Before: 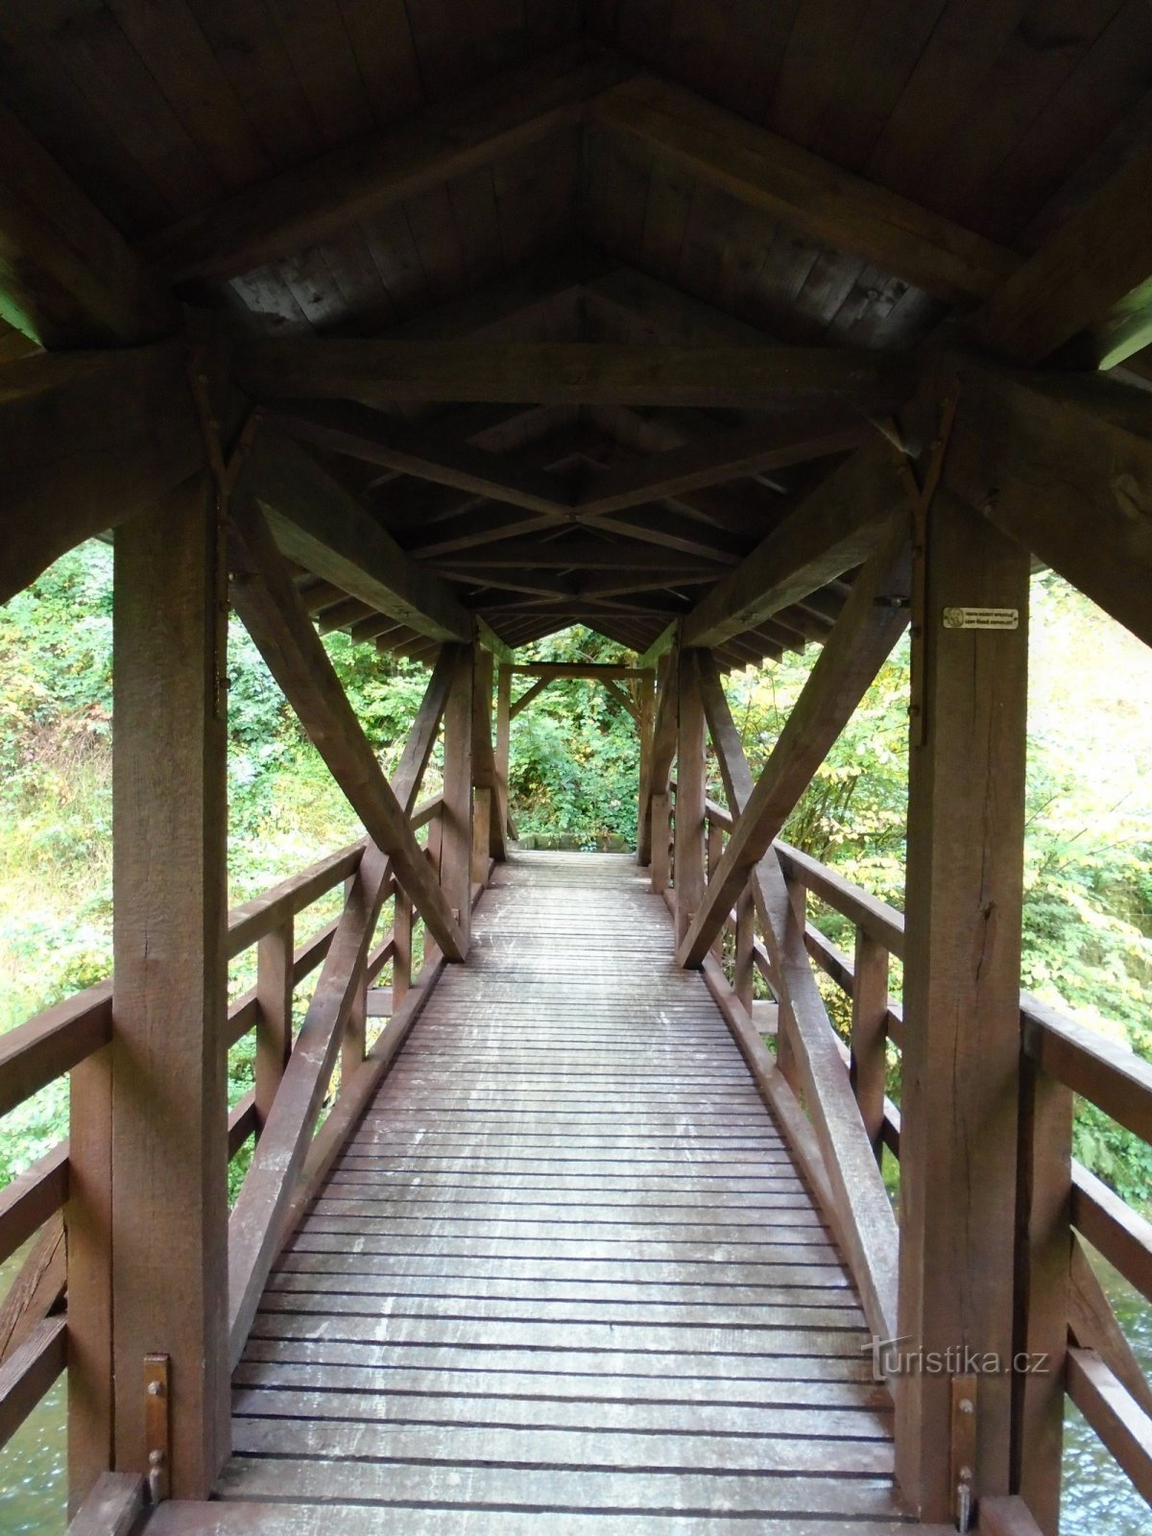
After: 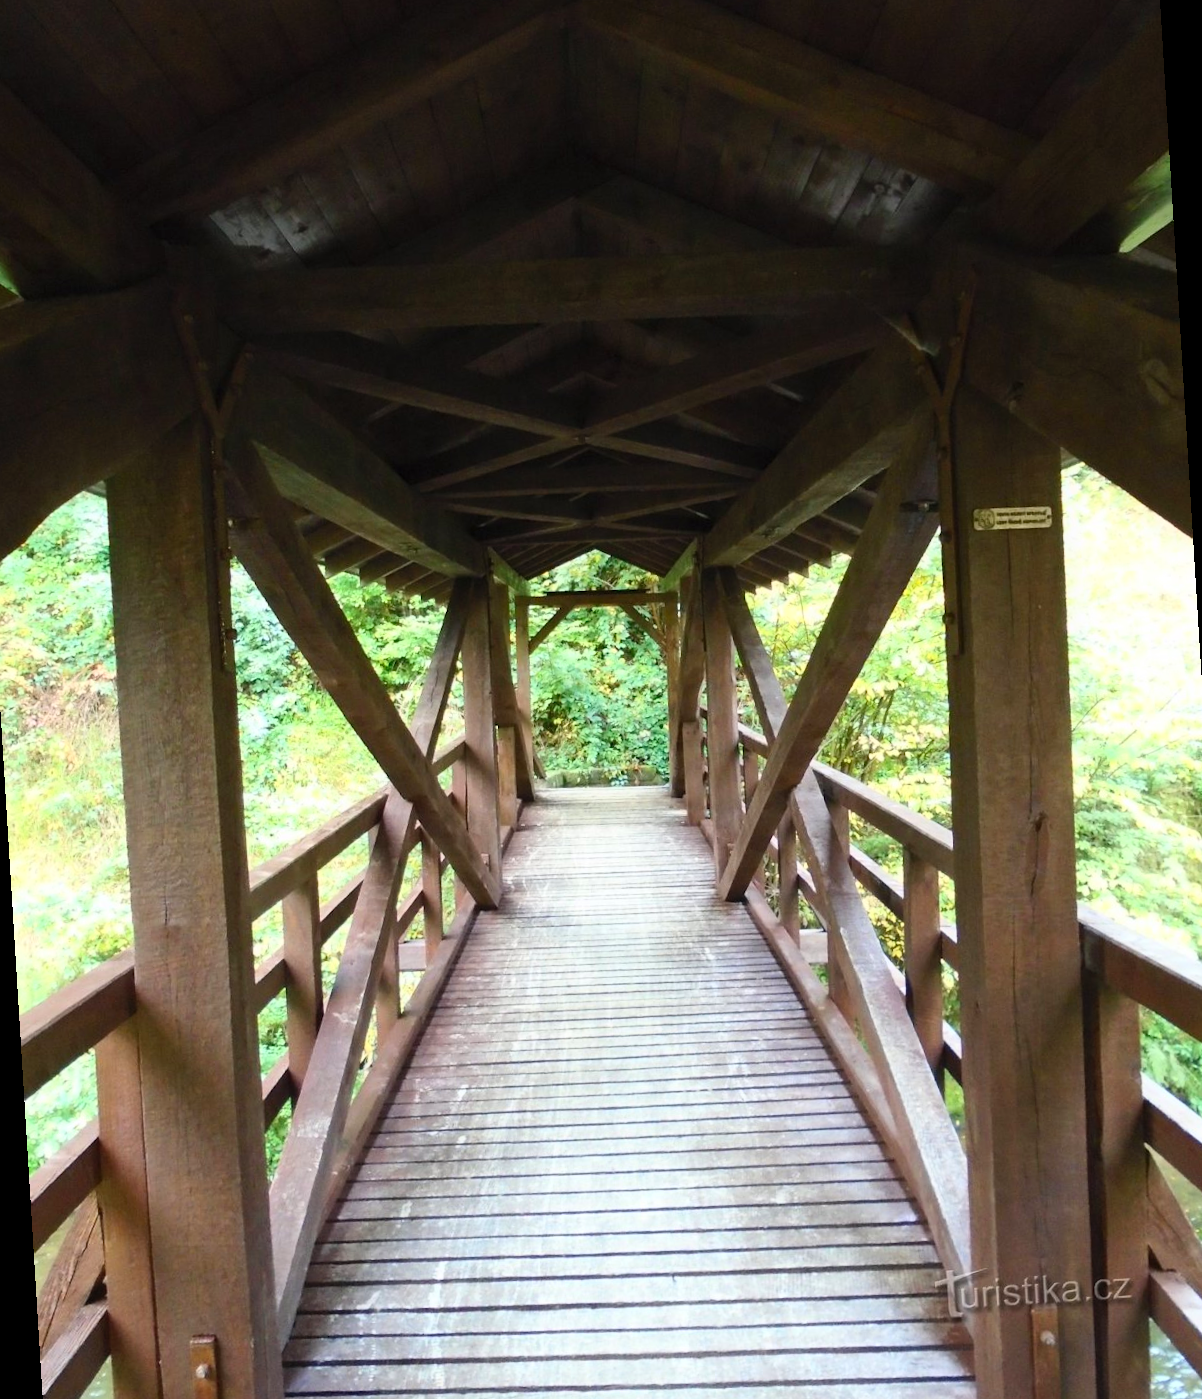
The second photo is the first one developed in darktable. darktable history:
contrast brightness saturation: contrast 0.2, brightness 0.16, saturation 0.22
rotate and perspective: rotation -3.52°, crop left 0.036, crop right 0.964, crop top 0.081, crop bottom 0.919
